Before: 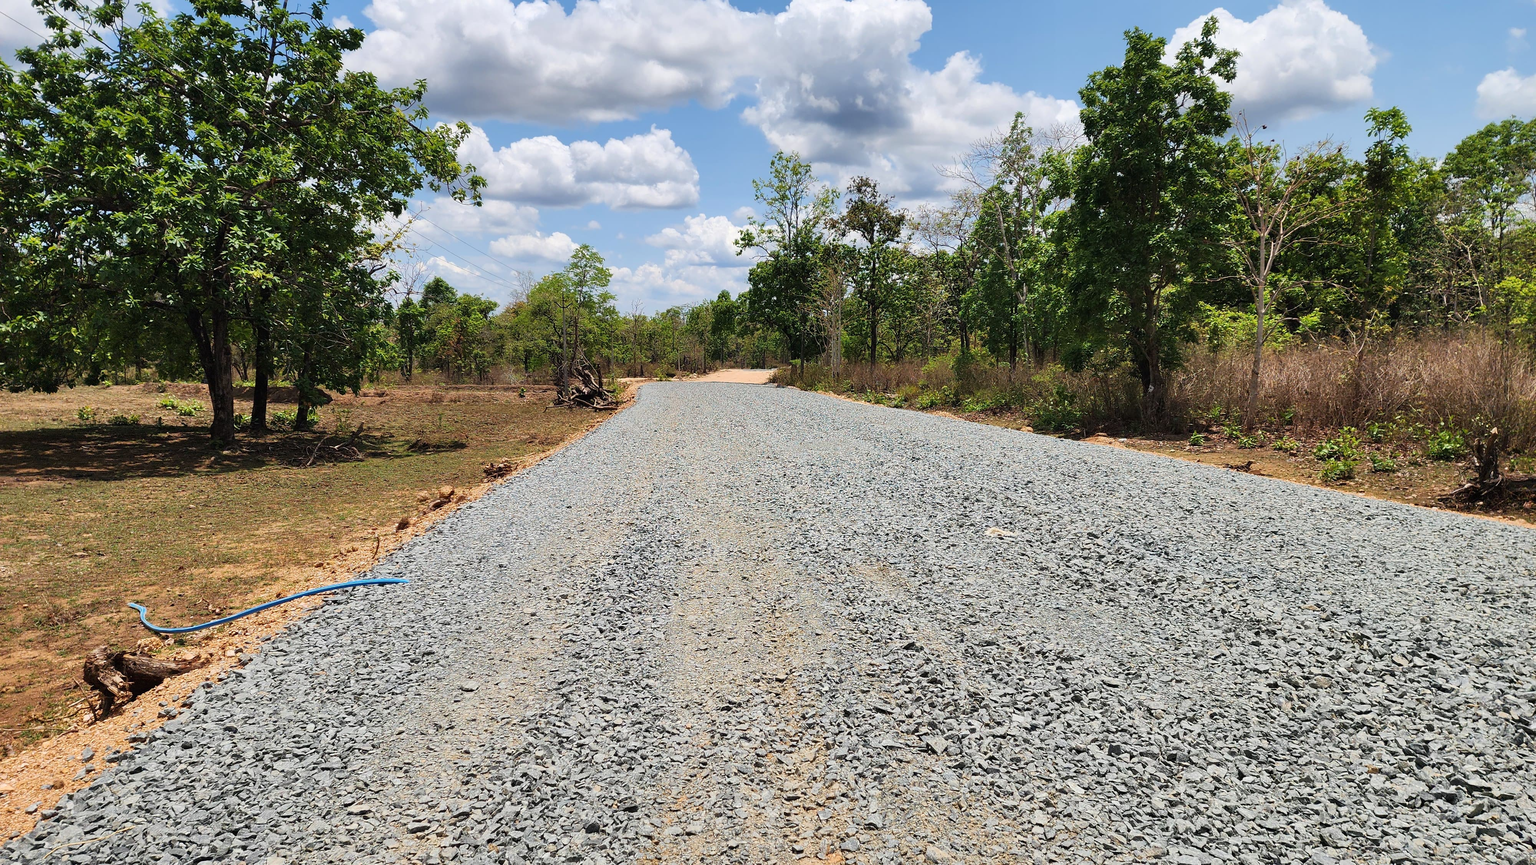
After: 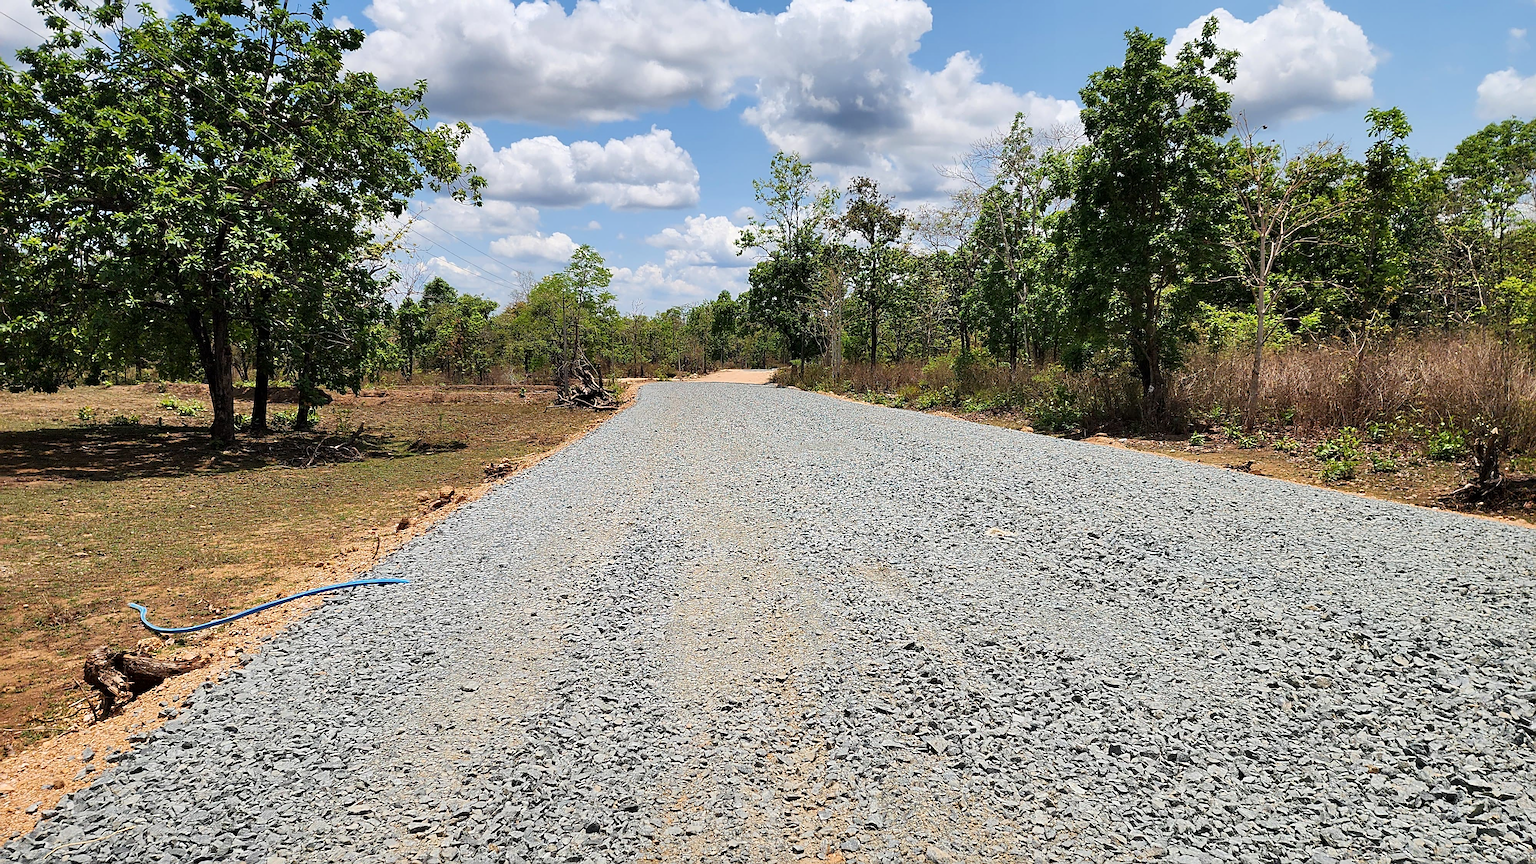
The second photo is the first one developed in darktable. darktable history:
color balance: mode lift, gamma, gain (sRGB), lift [0.97, 1, 1, 1], gamma [1.03, 1, 1, 1]
sharpen: radius 3.119
